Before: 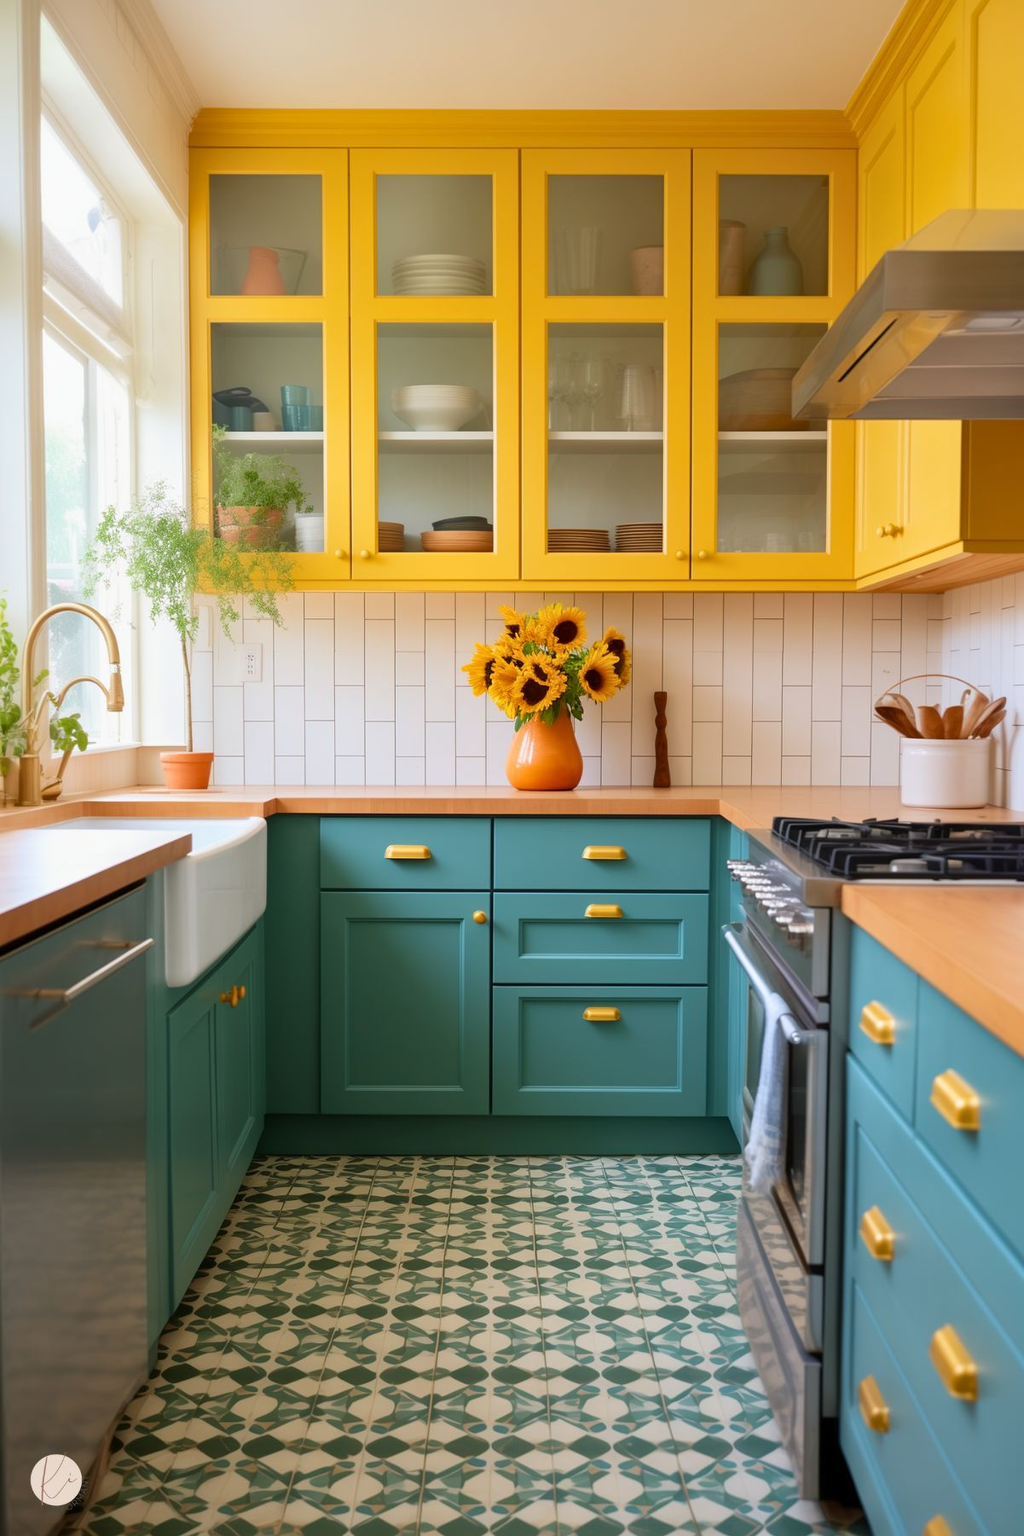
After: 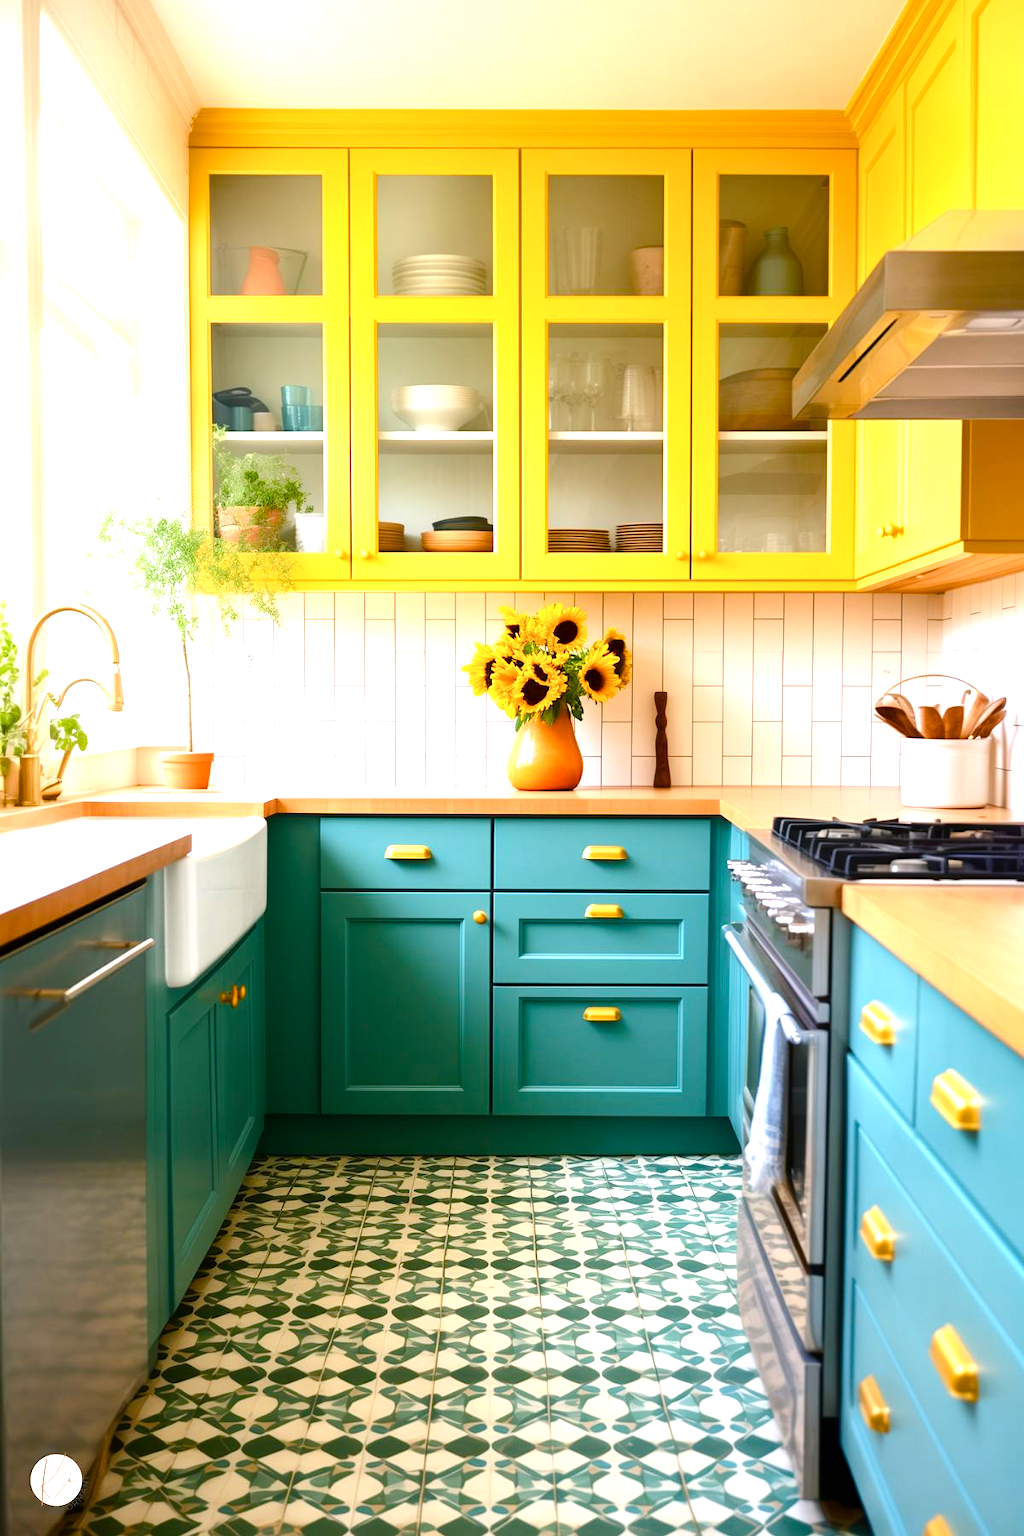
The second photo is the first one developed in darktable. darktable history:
exposure: black level correction 0, exposure 0.499 EV, compensate exposure bias true, compensate highlight preservation false
color balance rgb: shadows lift › chroma 2.051%, shadows lift › hue 249.32°, linear chroma grading › shadows 31.675%, linear chroma grading › global chroma -2.159%, linear chroma grading › mid-tones 3.664%, perceptual saturation grading › global saturation 15.311%, perceptual saturation grading › highlights -19.166%, perceptual saturation grading › shadows 20.079%, global vibrance 20%
tone equalizer: -8 EV -0.744 EV, -7 EV -0.738 EV, -6 EV -0.594 EV, -5 EV -0.416 EV, -3 EV 0.396 EV, -2 EV 0.6 EV, -1 EV 0.68 EV, +0 EV 0.728 EV, edges refinement/feathering 500, mask exposure compensation -1.57 EV, preserve details no
